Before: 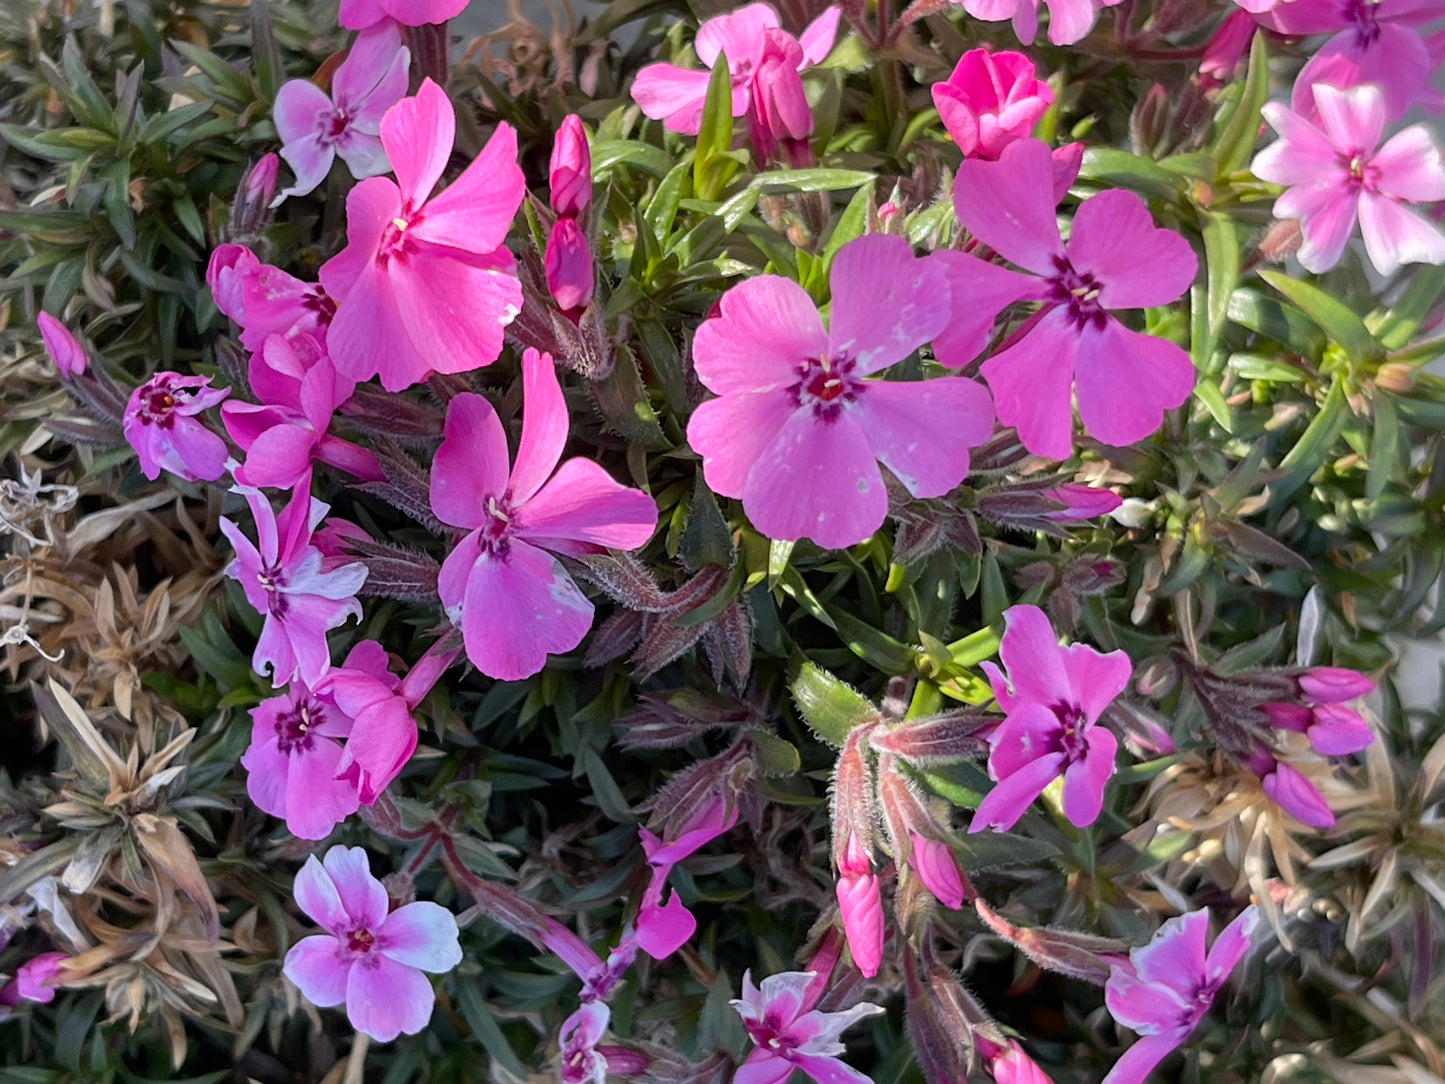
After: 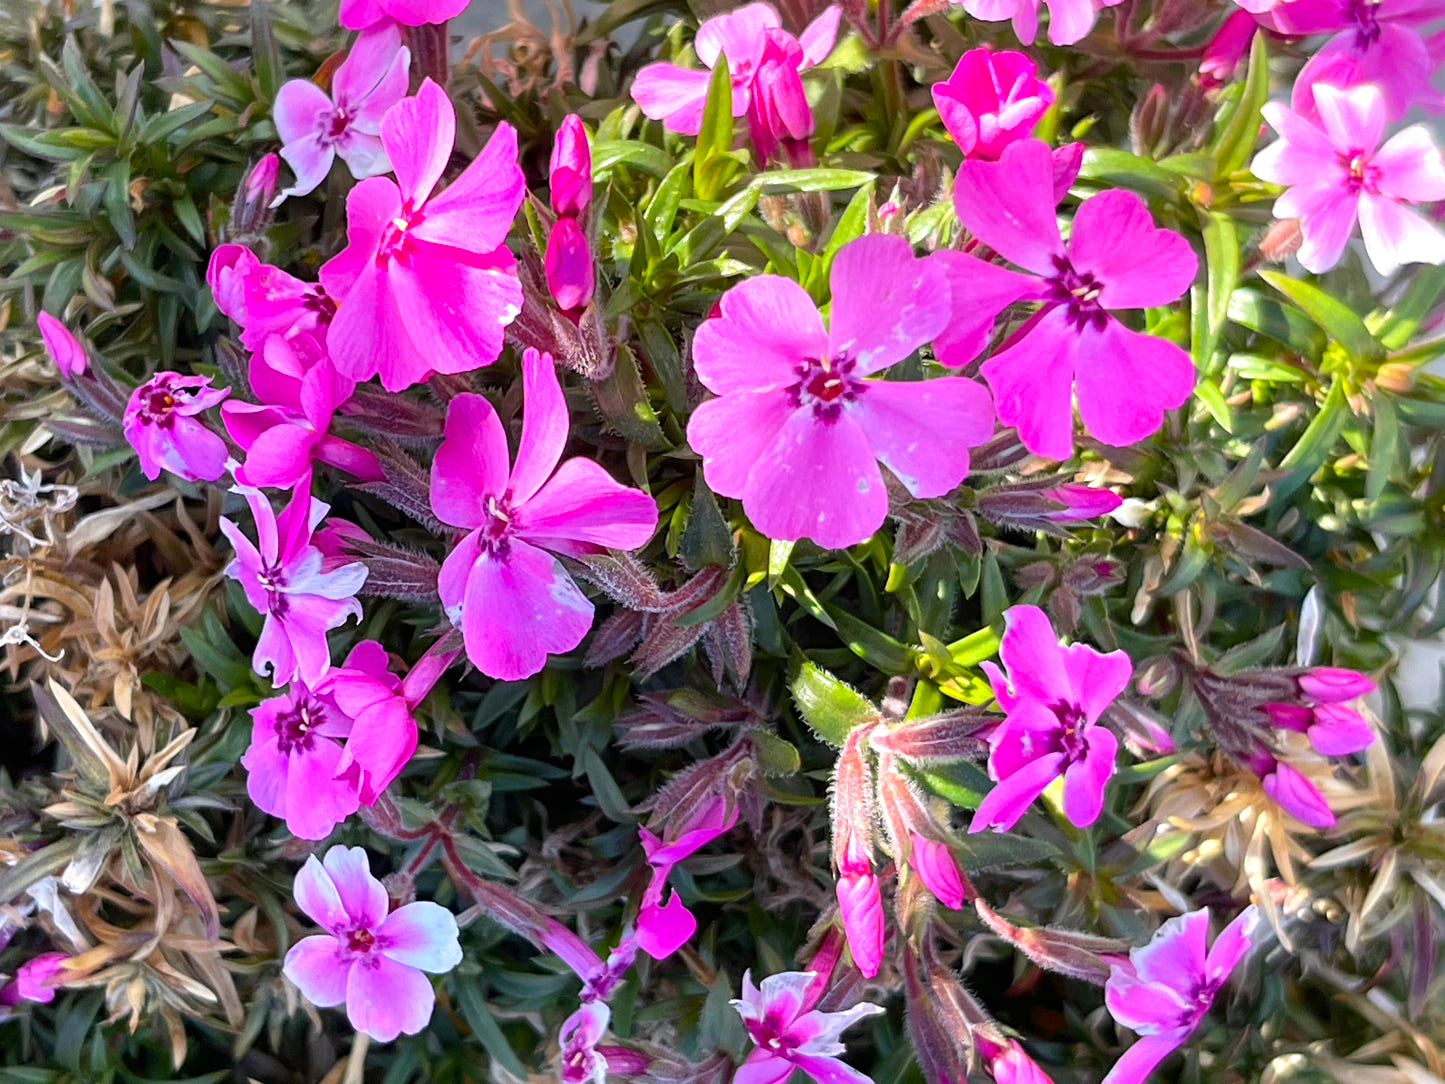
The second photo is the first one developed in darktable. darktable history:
color balance rgb: perceptual saturation grading › global saturation 20%, global vibrance 20%
exposure: exposure 0.6 EV, compensate highlight preservation false
